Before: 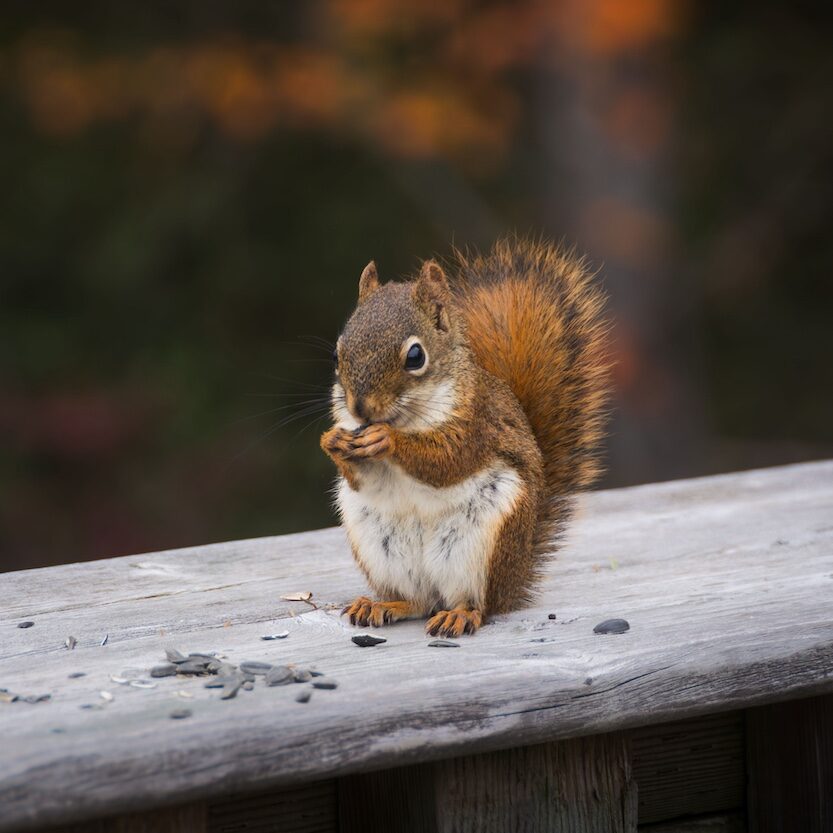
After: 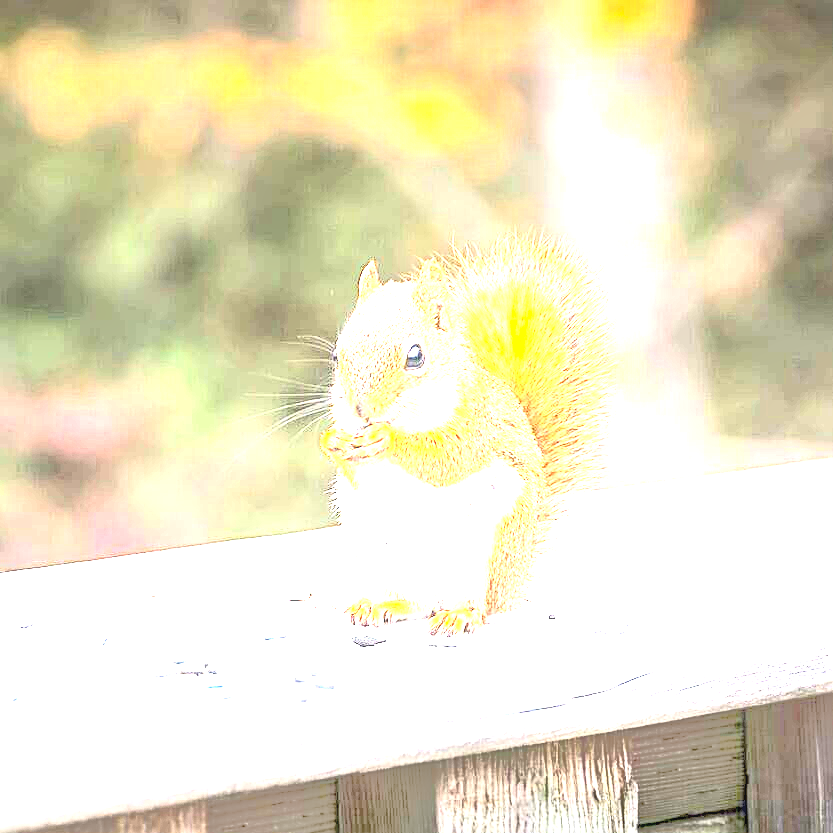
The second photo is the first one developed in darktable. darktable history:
exposure: black level correction 0, exposure 4.038 EV, compensate highlight preservation false
tone equalizer: -8 EV -0.537 EV, -7 EV -0.351 EV, -6 EV -0.06 EV, -5 EV 0.419 EV, -4 EV 0.971 EV, -3 EV 0.81 EV, -2 EV -0.01 EV, -1 EV 0.13 EV, +0 EV -0.01 EV
sharpen: on, module defaults
contrast brightness saturation: contrast 0.201, brightness 0.146, saturation 0.145
color balance rgb: linear chroma grading › global chroma -15.164%, perceptual saturation grading › global saturation 0.79%, perceptual saturation grading › mid-tones 11.534%, perceptual brilliance grading › global brilliance -4.481%, perceptual brilliance grading › highlights 24.613%, perceptual brilliance grading › mid-tones 7.163%, perceptual brilliance grading › shadows -5.085%, contrast -10.29%
local contrast: detail 130%
